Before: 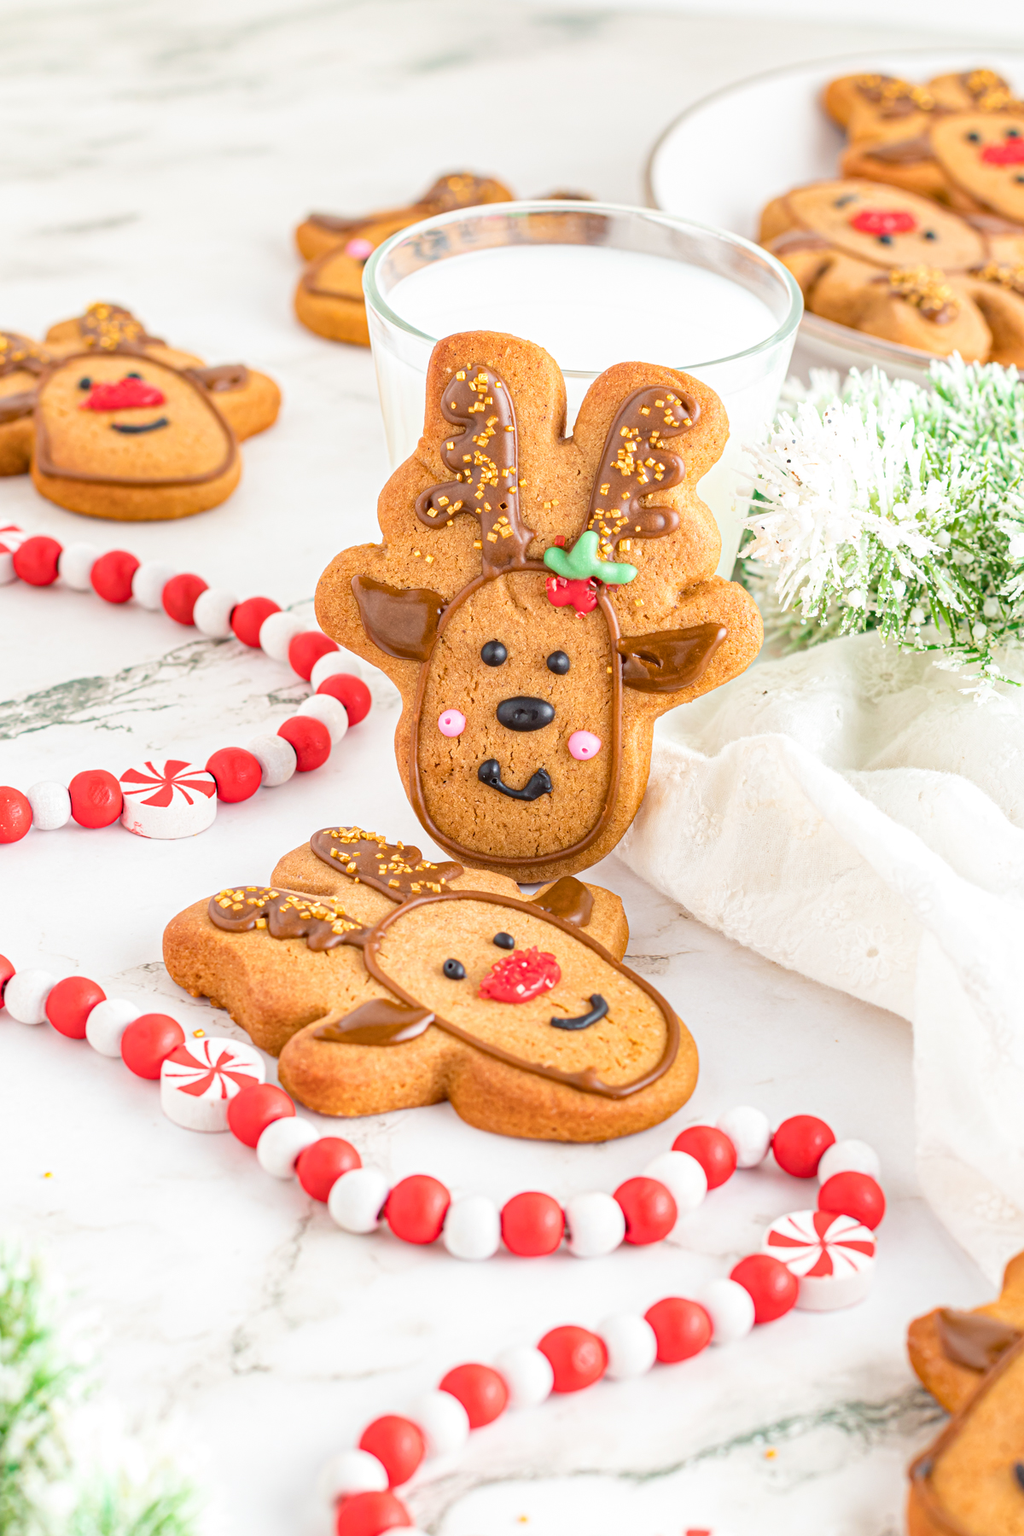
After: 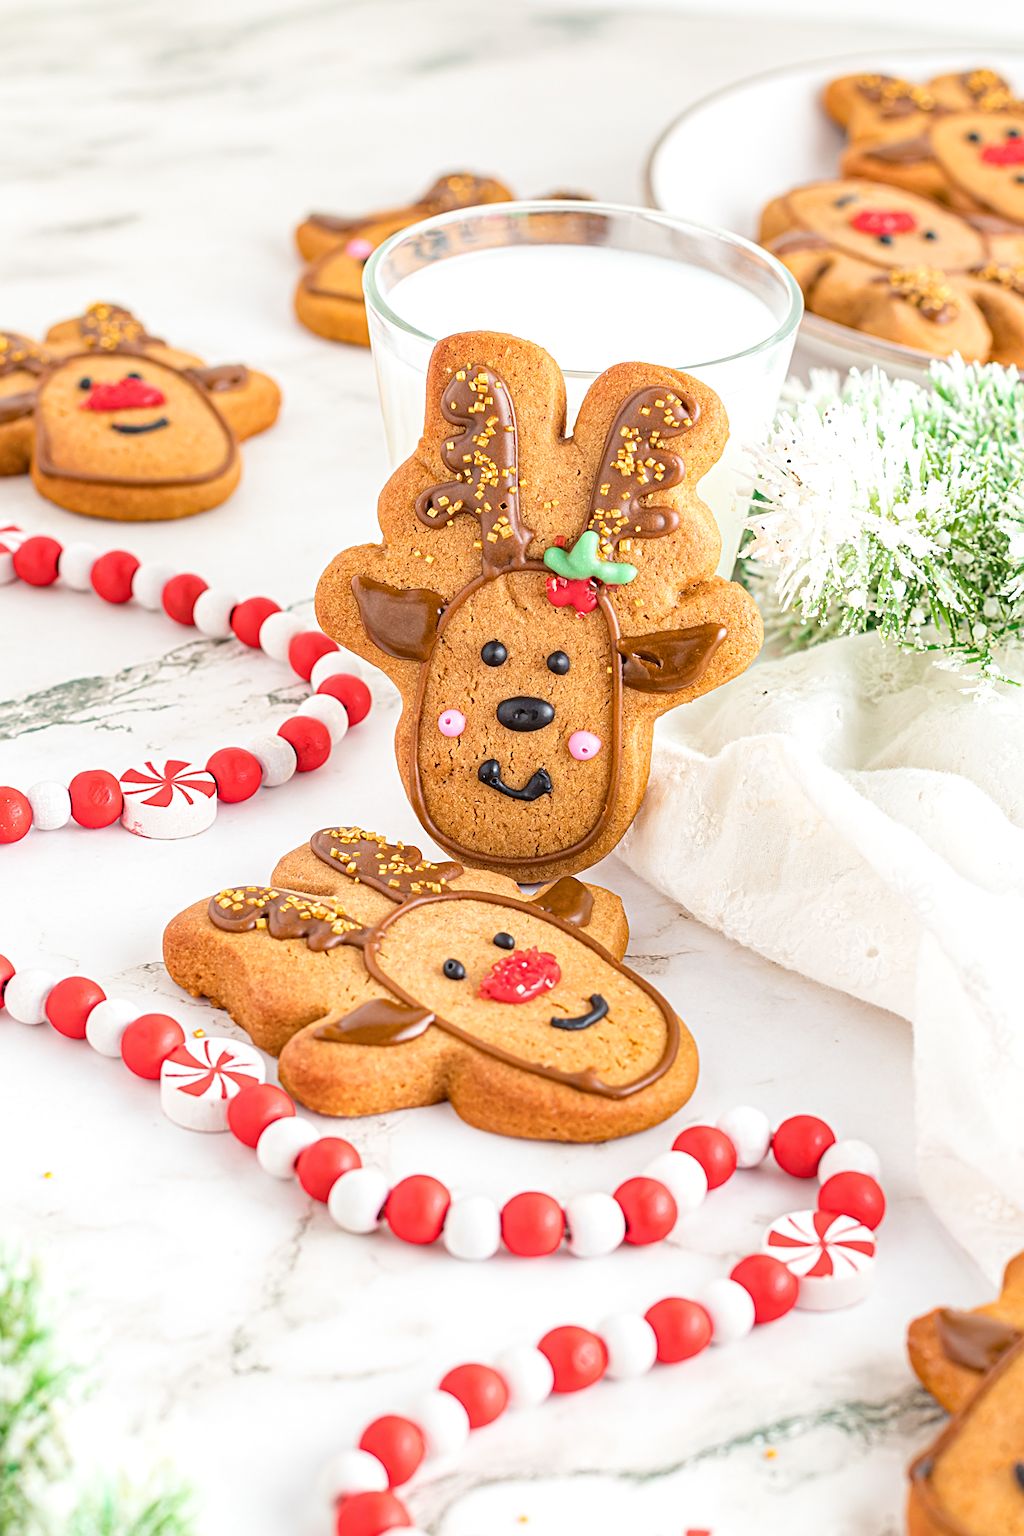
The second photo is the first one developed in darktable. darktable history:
white balance: red 1, blue 1
levels: levels [0.026, 0.507, 0.987]
sharpen: on, module defaults
